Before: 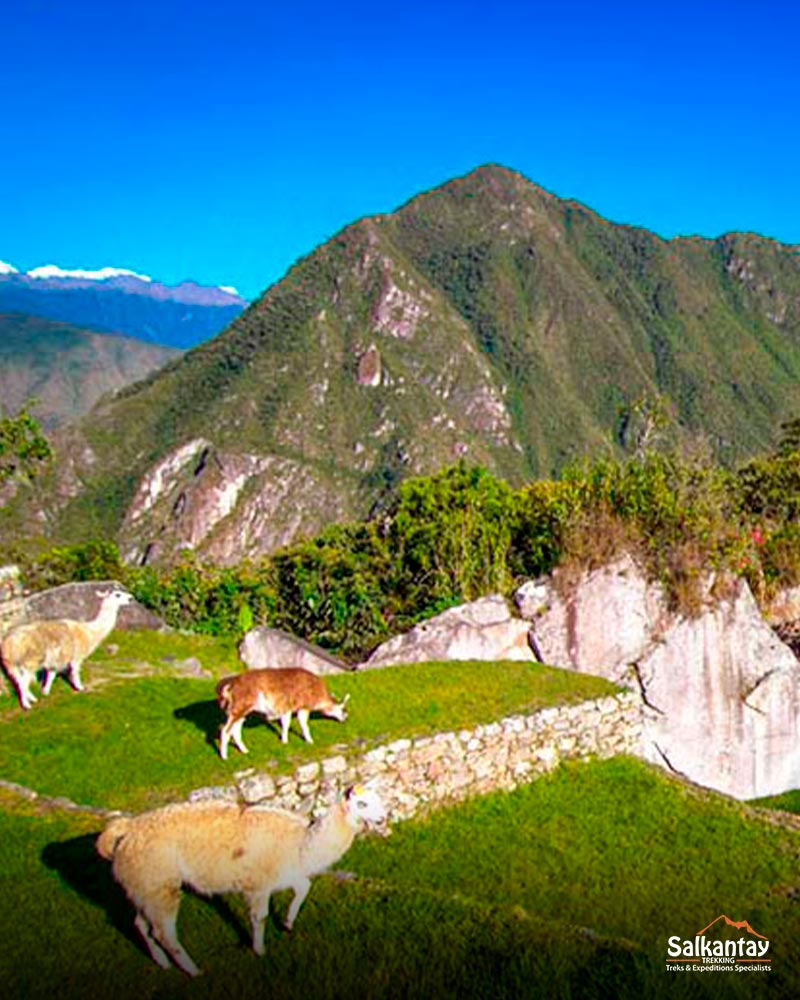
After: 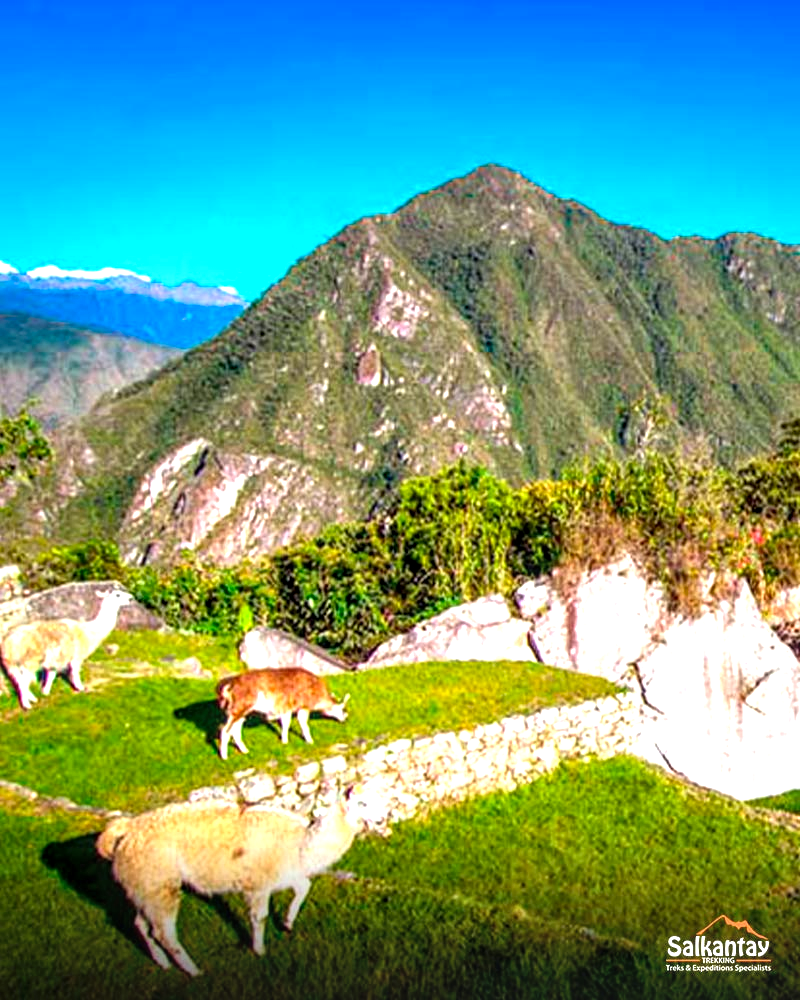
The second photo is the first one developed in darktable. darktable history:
tone equalizer: -8 EV 0.051 EV, edges refinement/feathering 500, mask exposure compensation -1.57 EV, preserve details no
local contrast: detail 130%
levels: levels [0, 0.394, 0.787]
